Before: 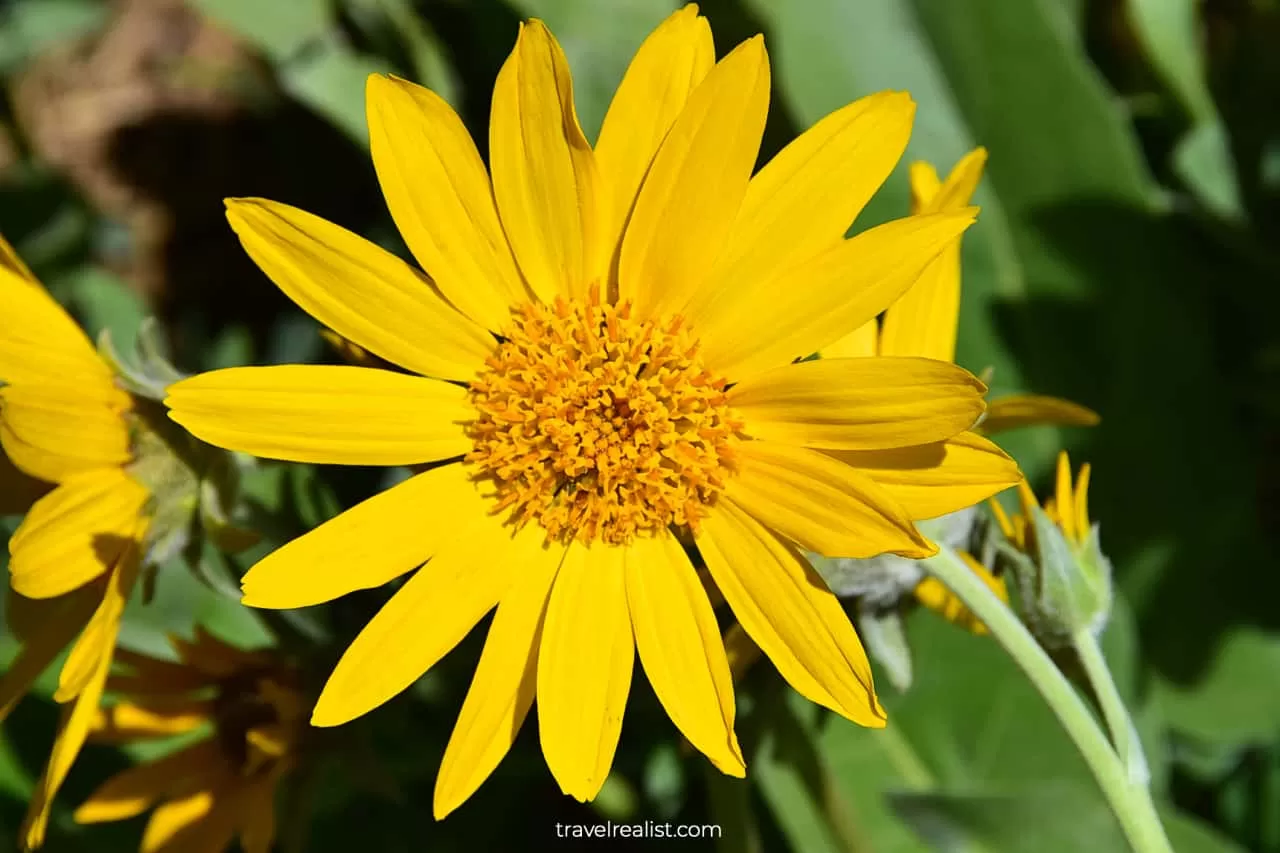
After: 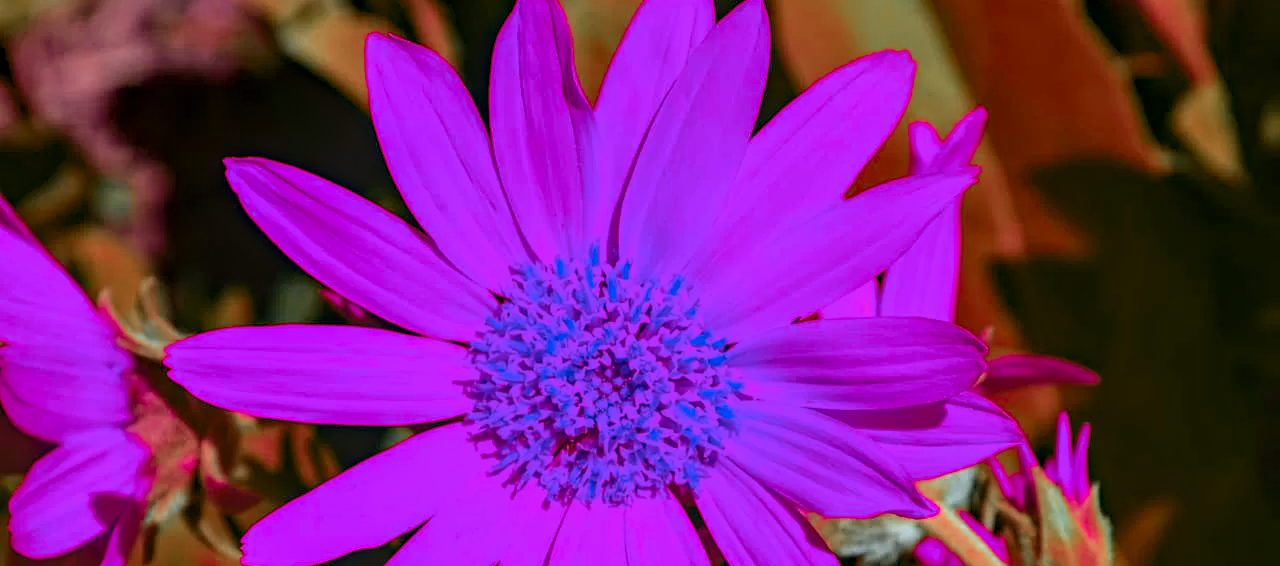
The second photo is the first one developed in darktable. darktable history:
haze removal: compatibility mode true, adaptive false
color zones: curves: ch0 [(0.826, 0.353)]; ch1 [(0.242, 0.647) (0.889, 0.342)]; ch2 [(0.246, 0.089) (0.969, 0.068)]
crop and rotate: top 4.831%, bottom 28.732%
local contrast: on, module defaults
